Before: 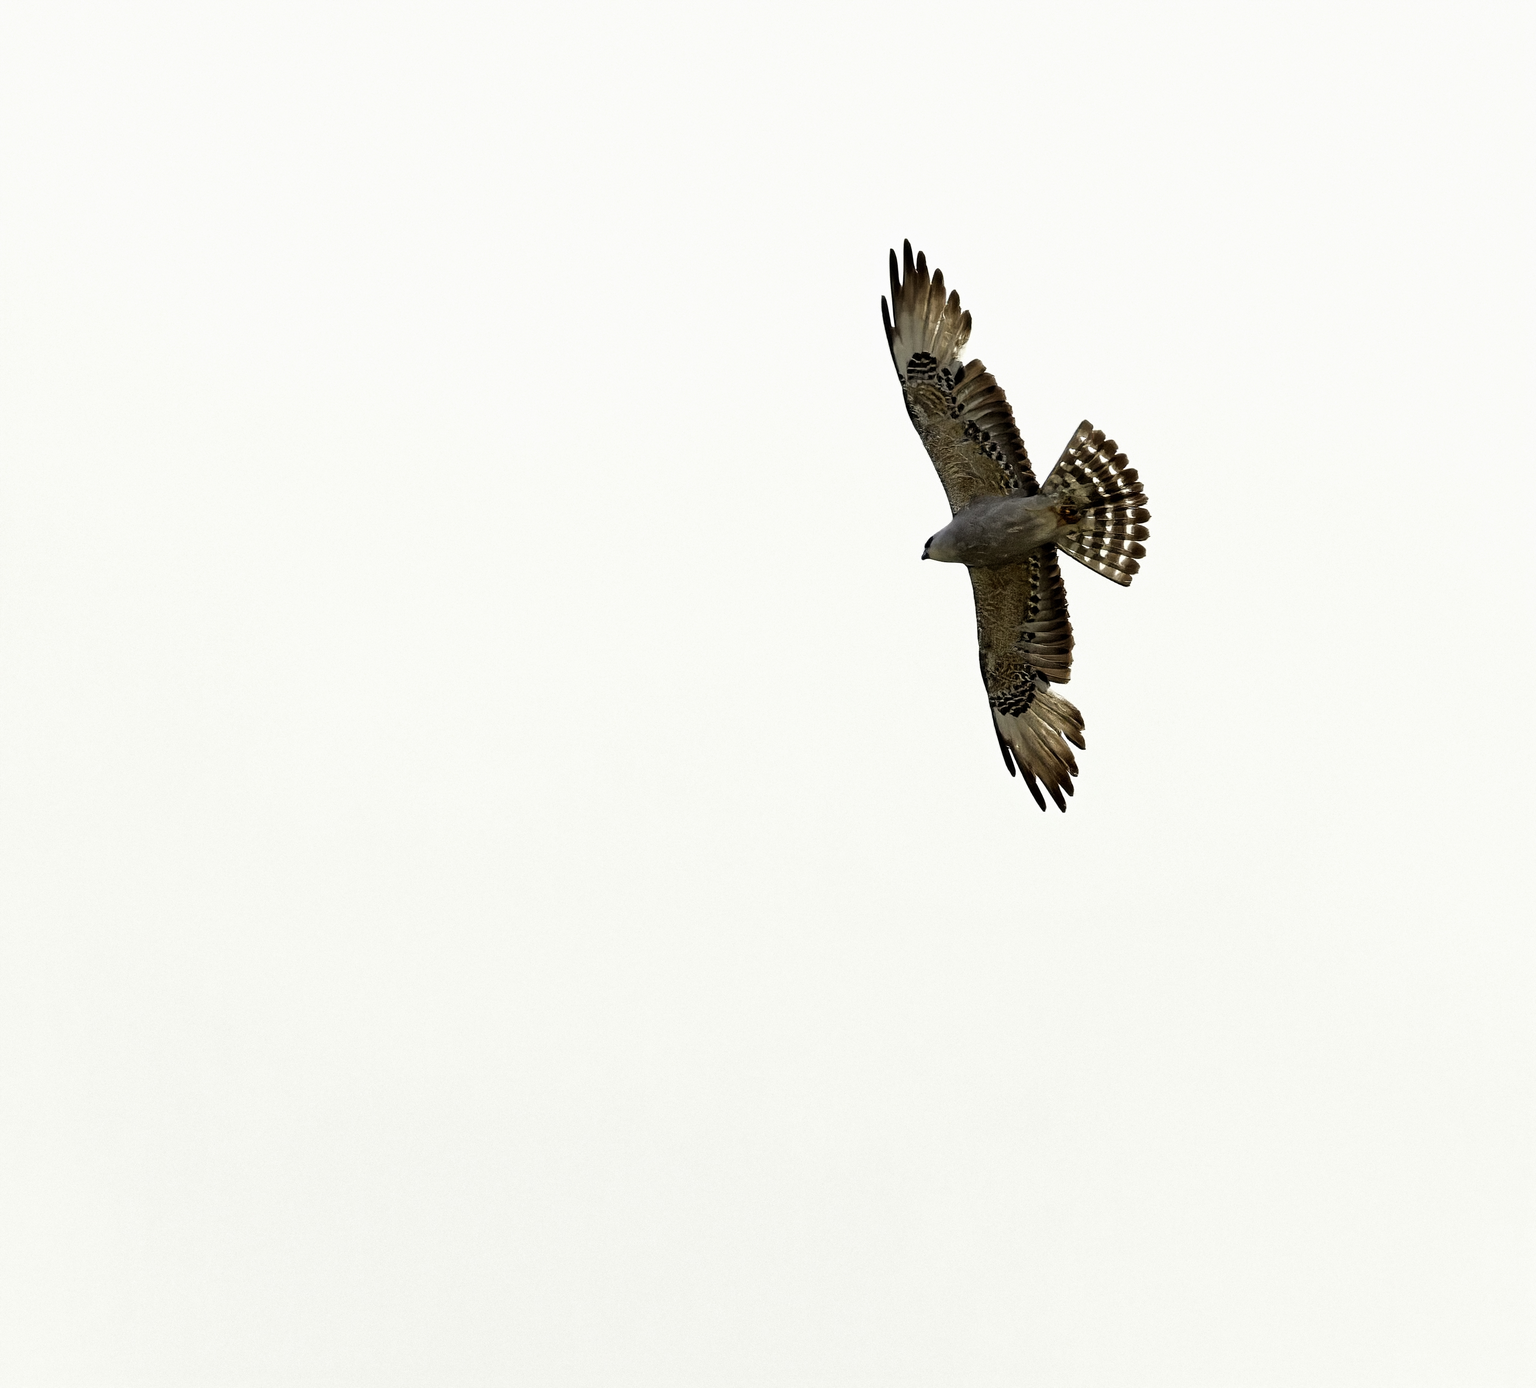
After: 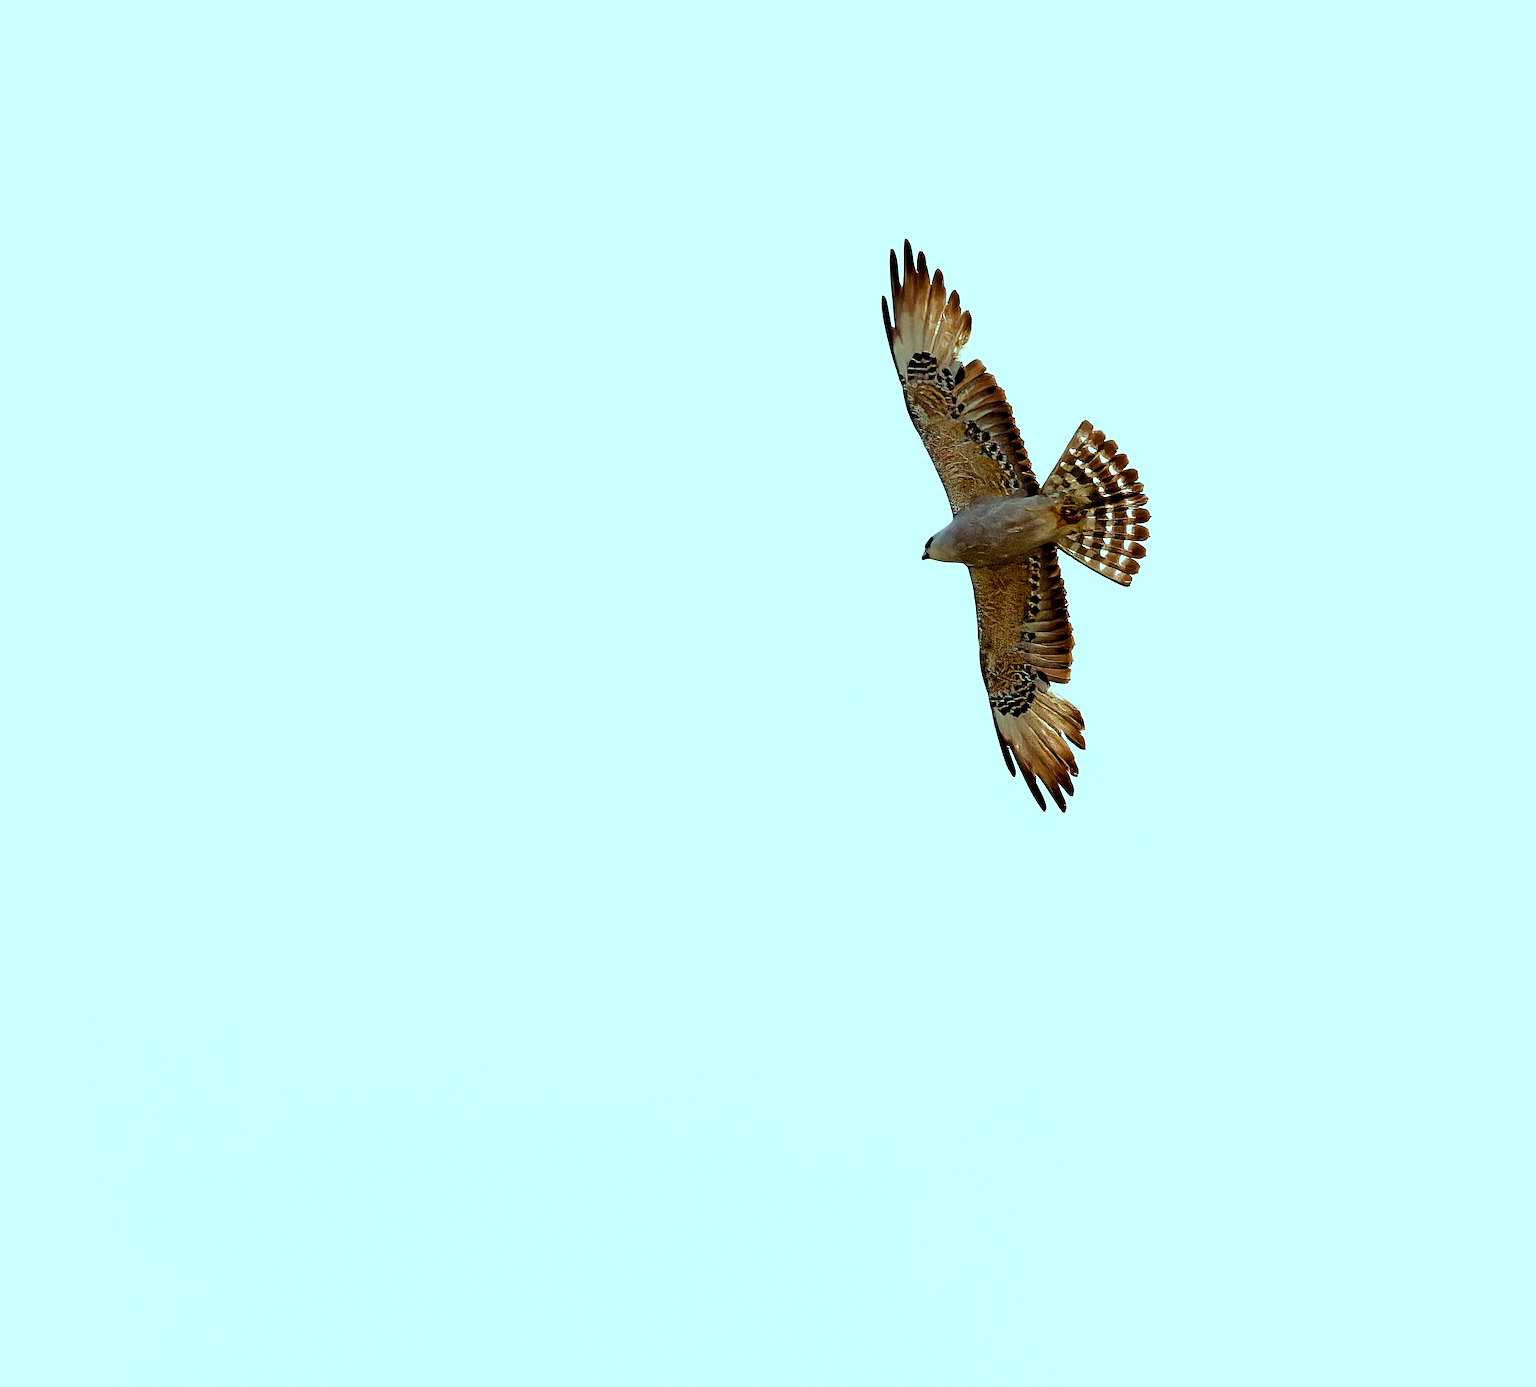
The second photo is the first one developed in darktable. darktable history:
sharpen: on, module defaults
color balance rgb: highlights gain › chroma 4.056%, highlights gain › hue 201.5°, perceptual saturation grading › global saturation 24.948%, global vibrance 20%
